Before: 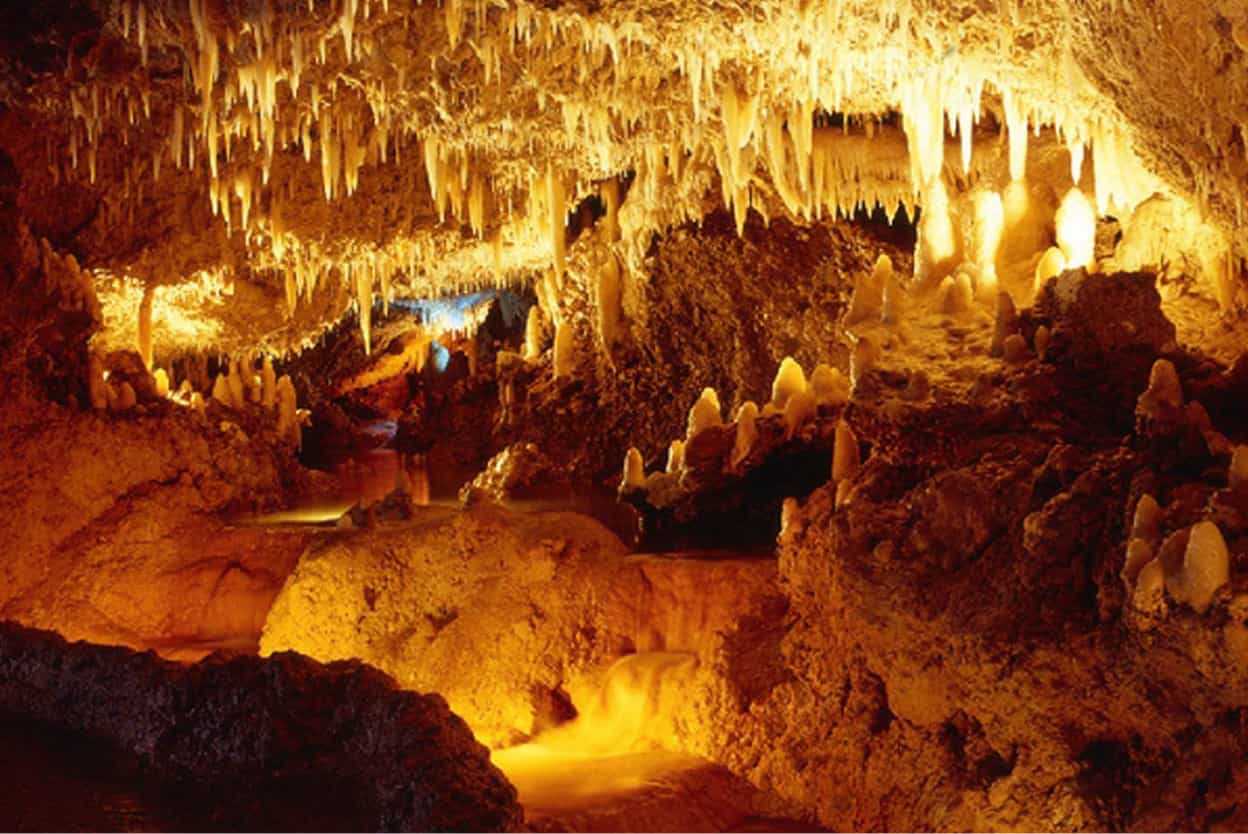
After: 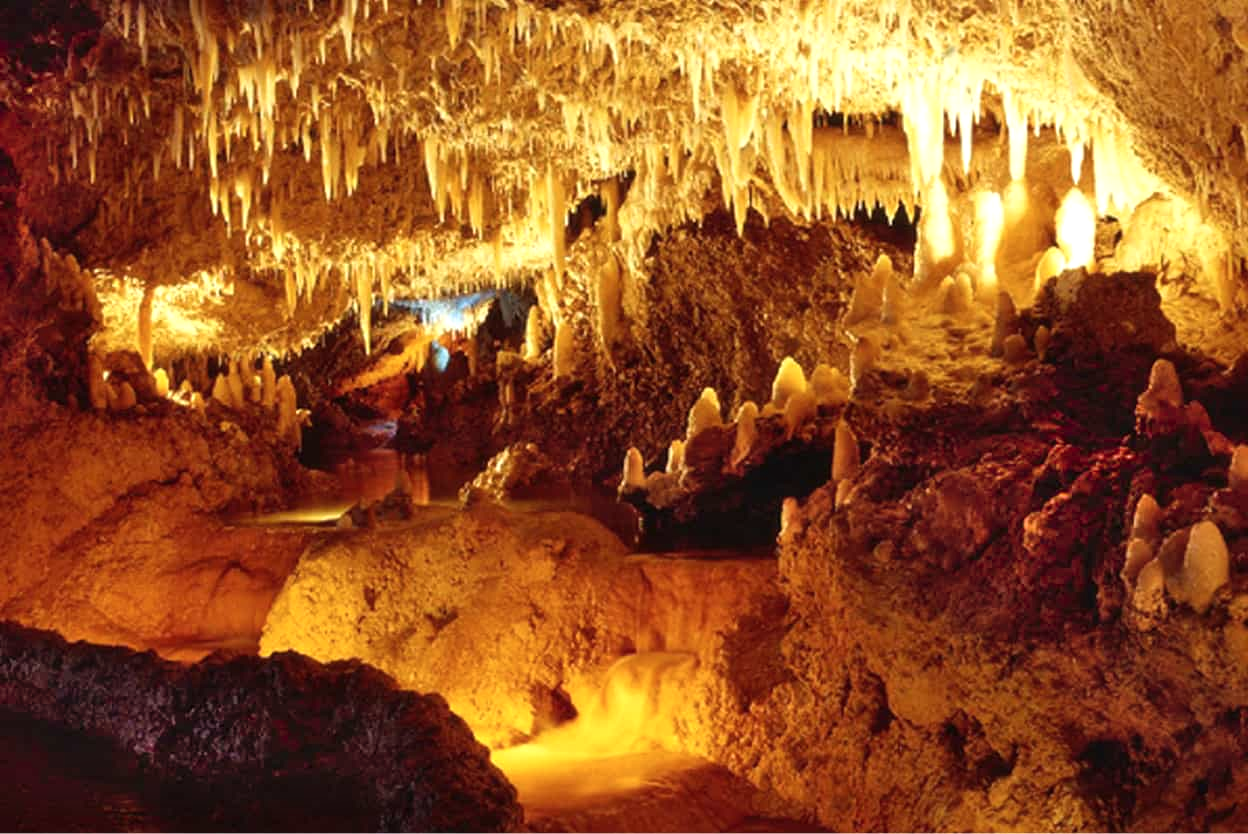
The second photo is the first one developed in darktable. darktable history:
shadows and highlights: radius 45.81, white point adjustment 6.81, compress 79.84%, soften with gaussian
